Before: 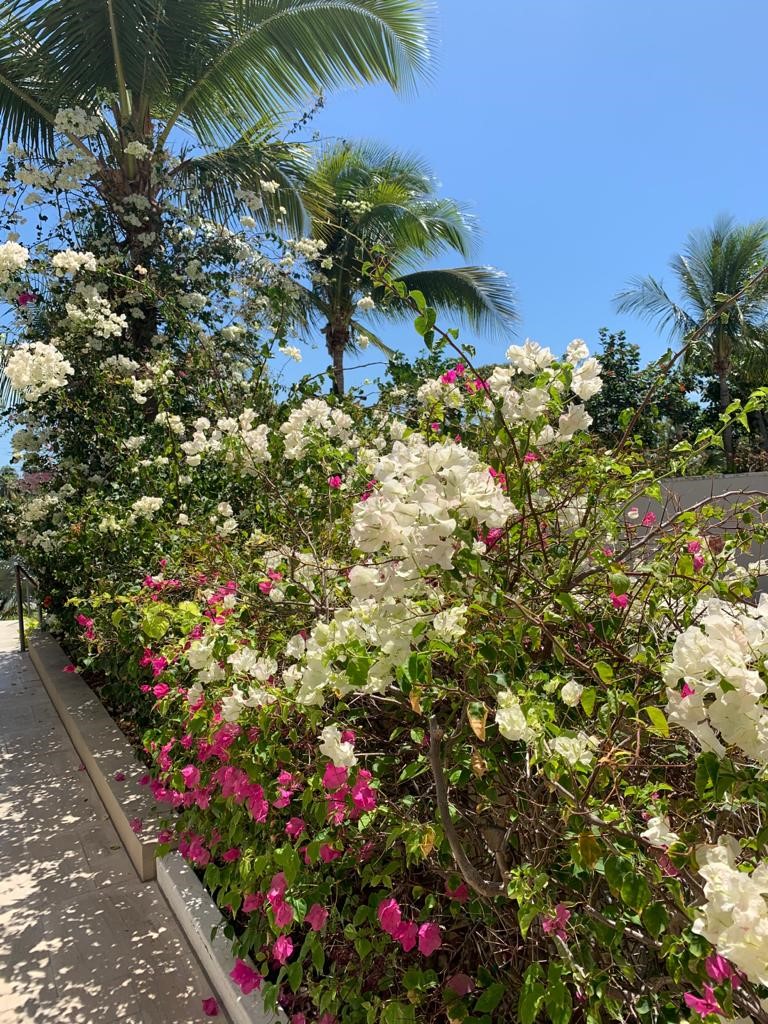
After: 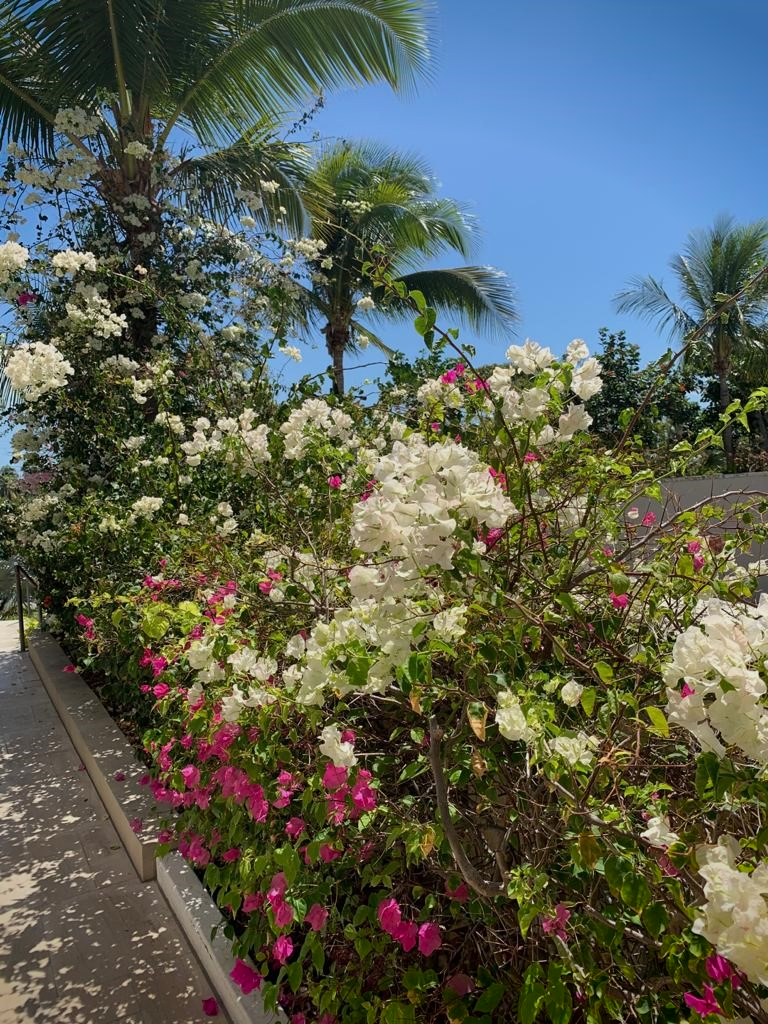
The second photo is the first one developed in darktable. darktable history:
exposure: exposure -0.293 EV, compensate highlight preservation false
vignetting: fall-off start 88.53%, fall-off radius 44.2%, saturation 0.376, width/height ratio 1.161
